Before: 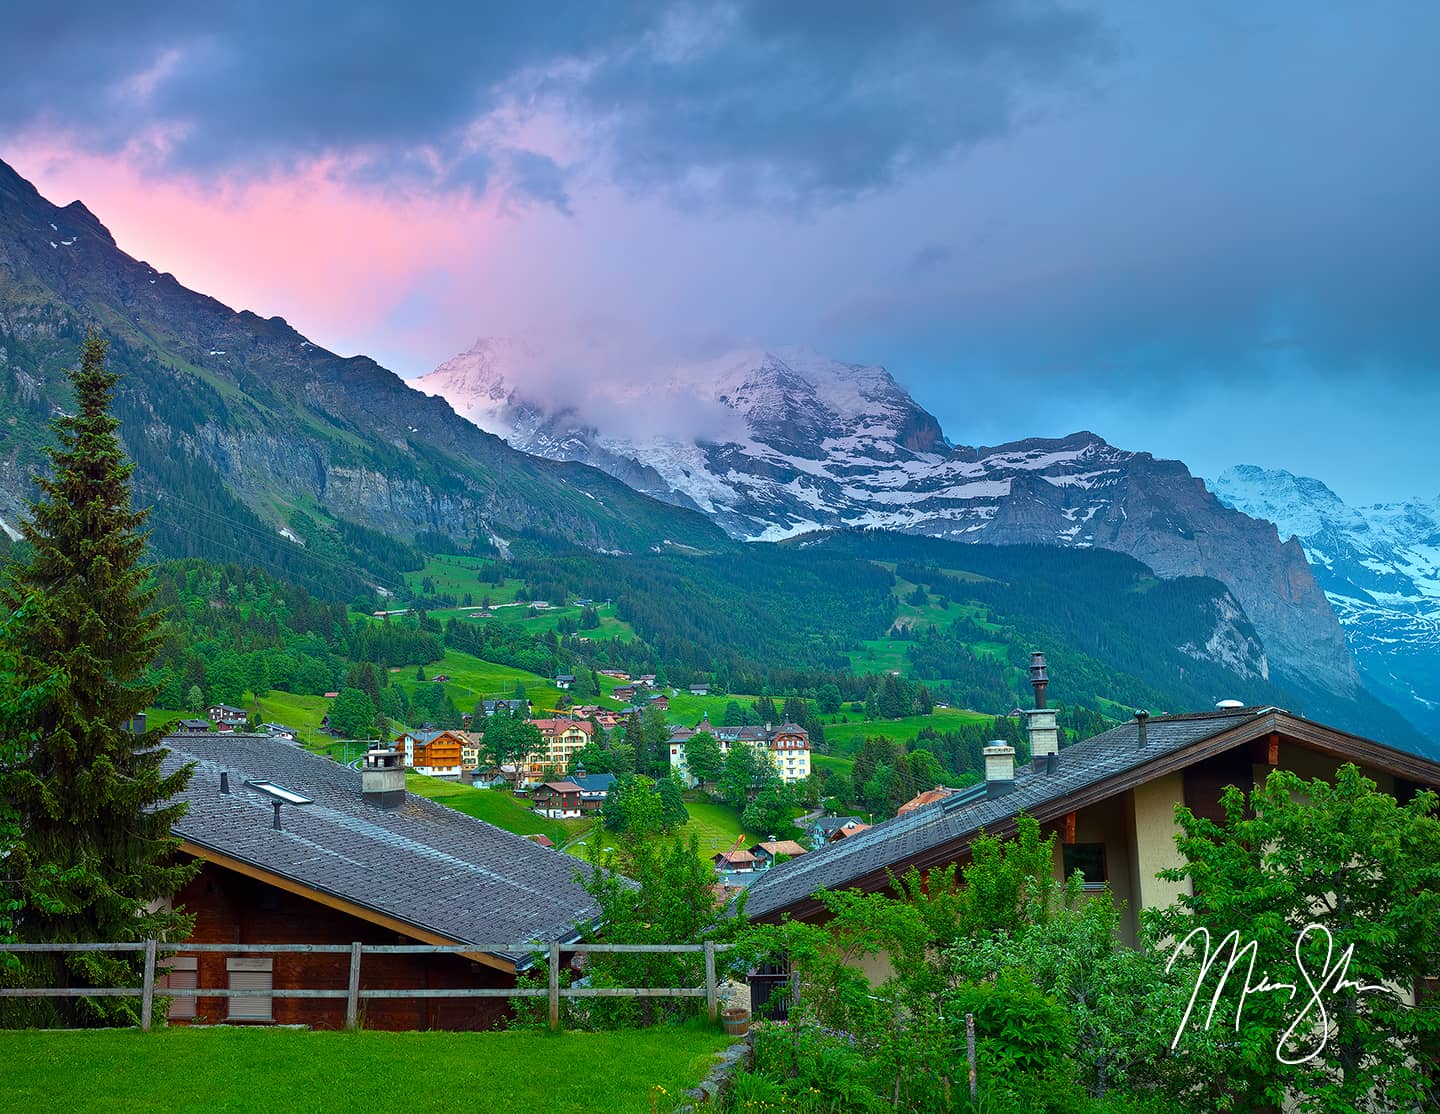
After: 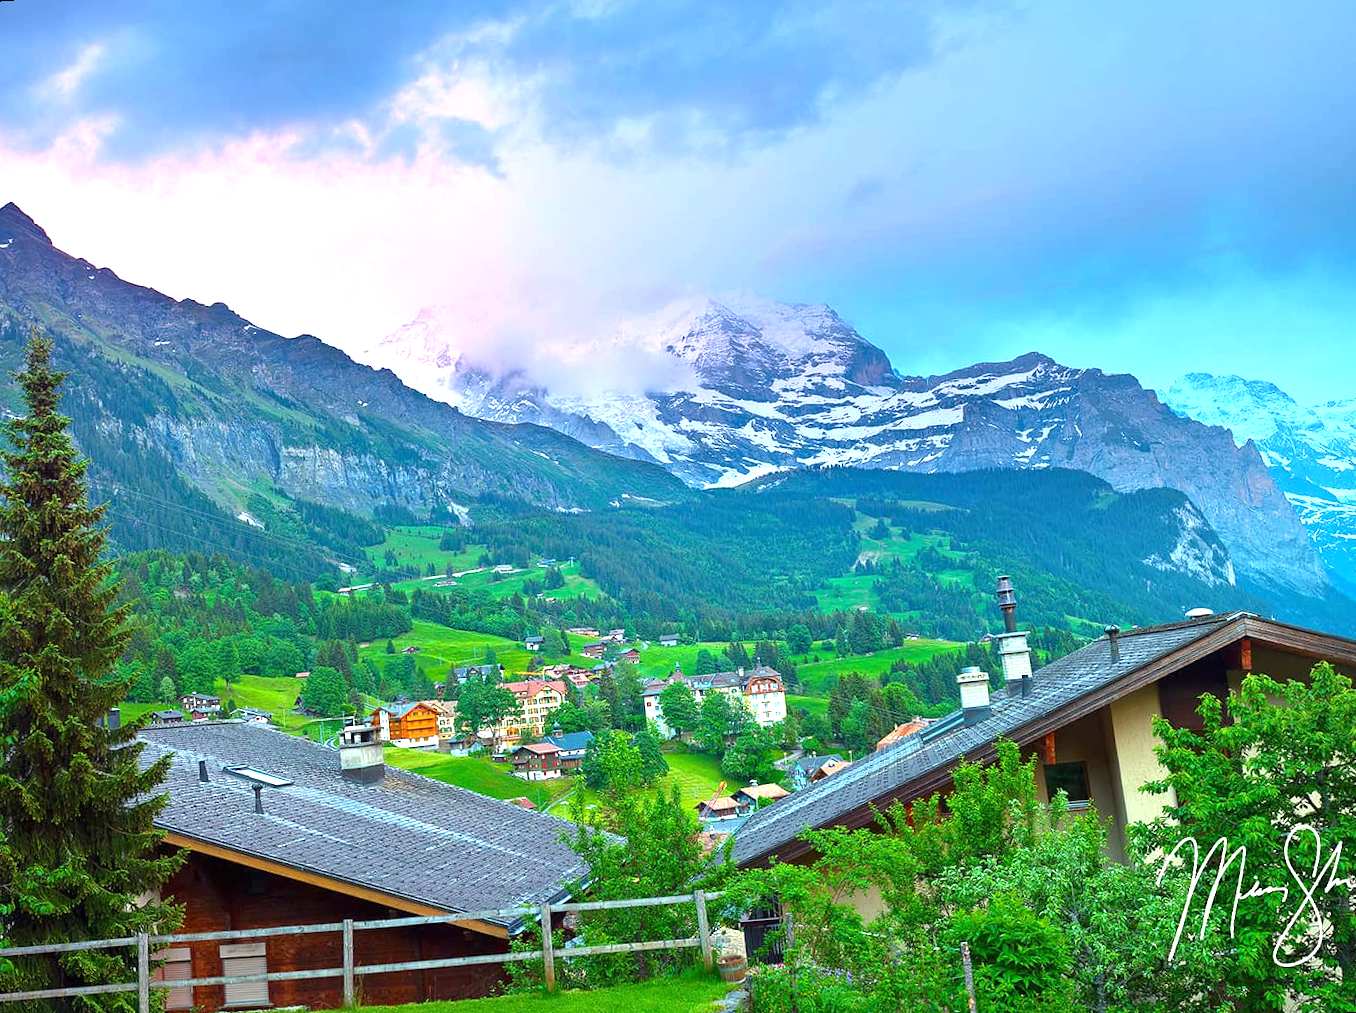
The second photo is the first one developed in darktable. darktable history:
rotate and perspective: rotation -4.57°, crop left 0.054, crop right 0.944, crop top 0.087, crop bottom 0.914
exposure: black level correction 0, exposure 1.1 EV, compensate highlight preservation false
